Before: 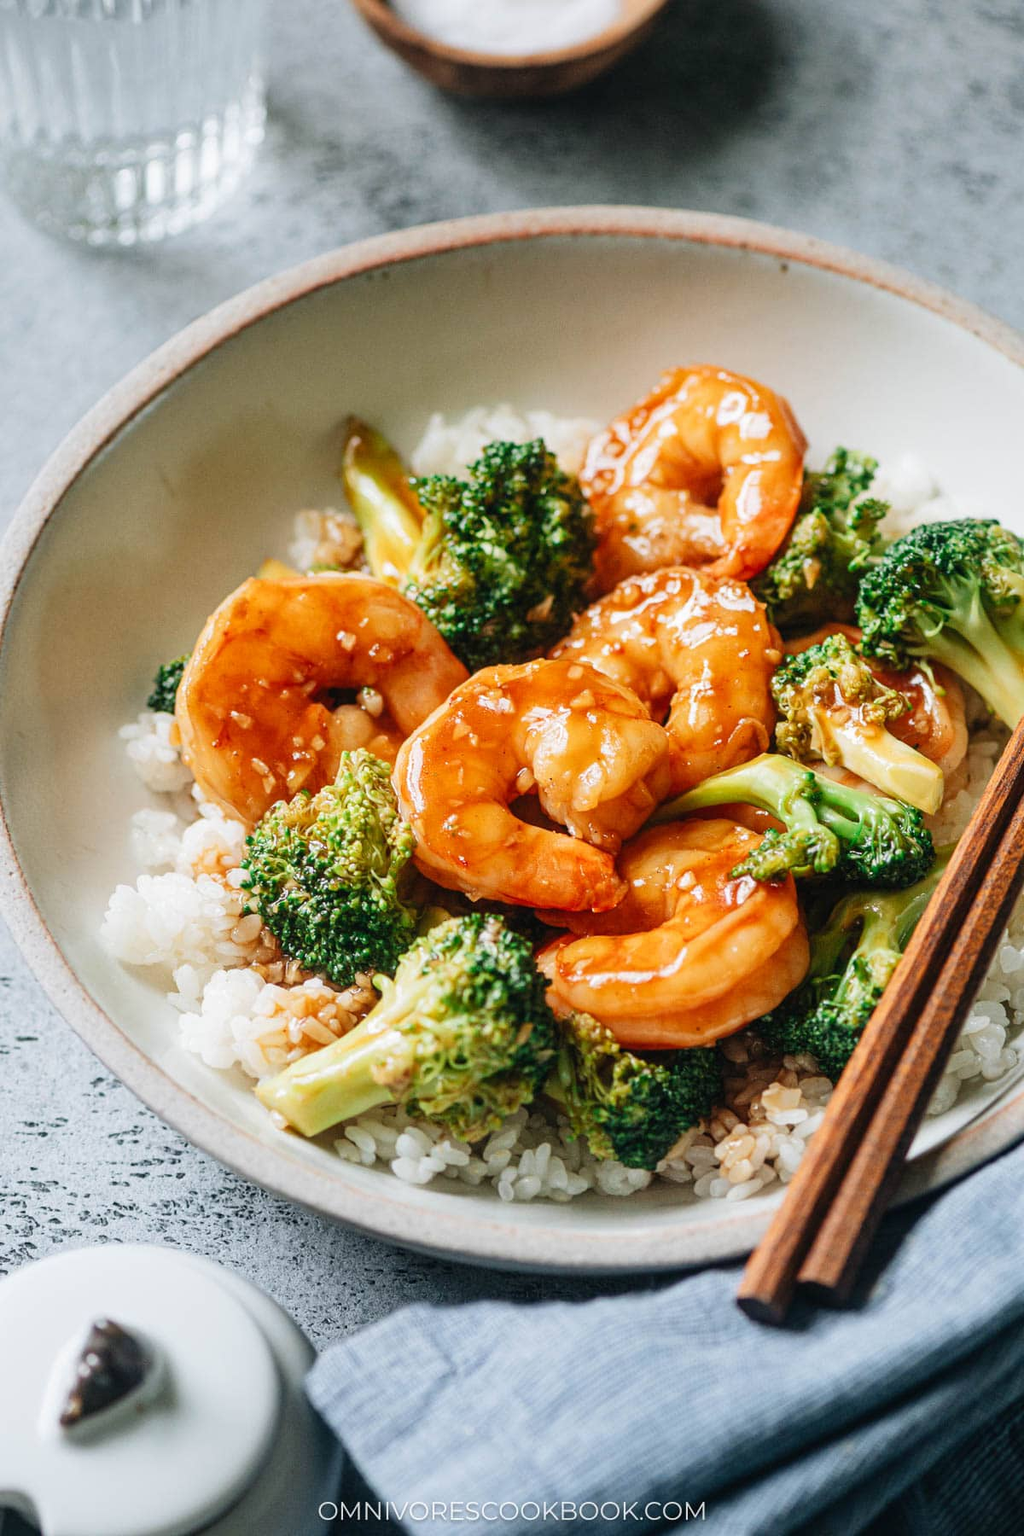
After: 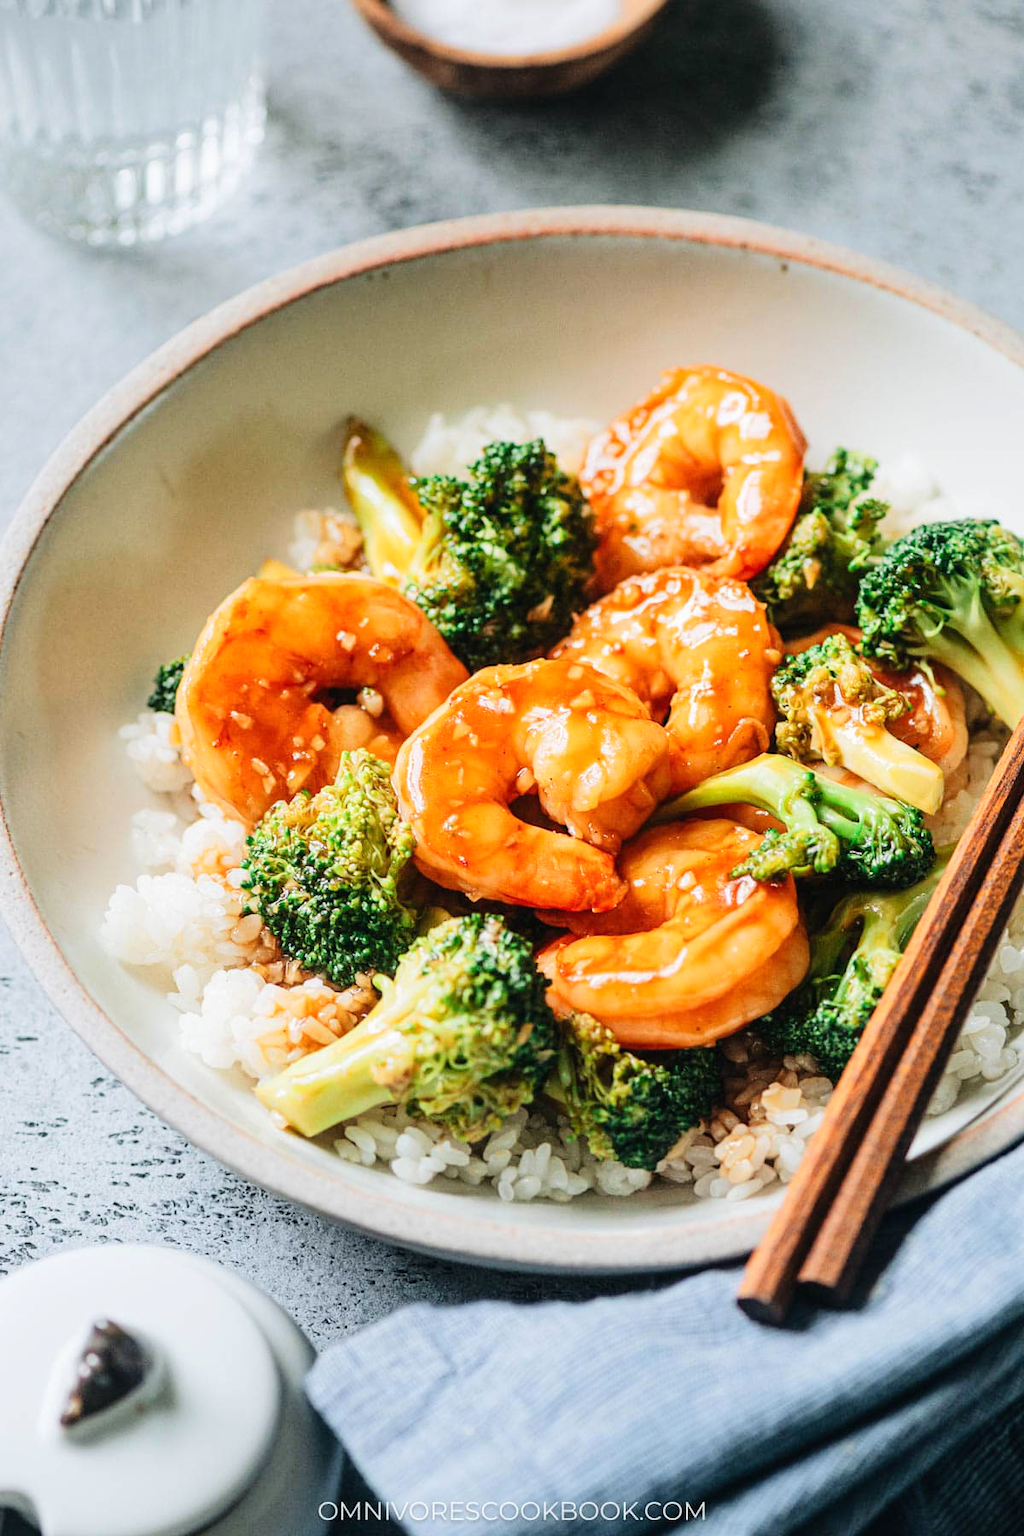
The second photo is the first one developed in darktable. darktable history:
tone curve: curves: ch0 [(0, 0) (0.003, 0.005) (0.011, 0.011) (0.025, 0.022) (0.044, 0.038) (0.069, 0.062) (0.1, 0.091) (0.136, 0.128) (0.177, 0.183) (0.224, 0.246) (0.277, 0.325) (0.335, 0.403) (0.399, 0.473) (0.468, 0.557) (0.543, 0.638) (0.623, 0.709) (0.709, 0.782) (0.801, 0.847) (0.898, 0.923) (1, 1)]
